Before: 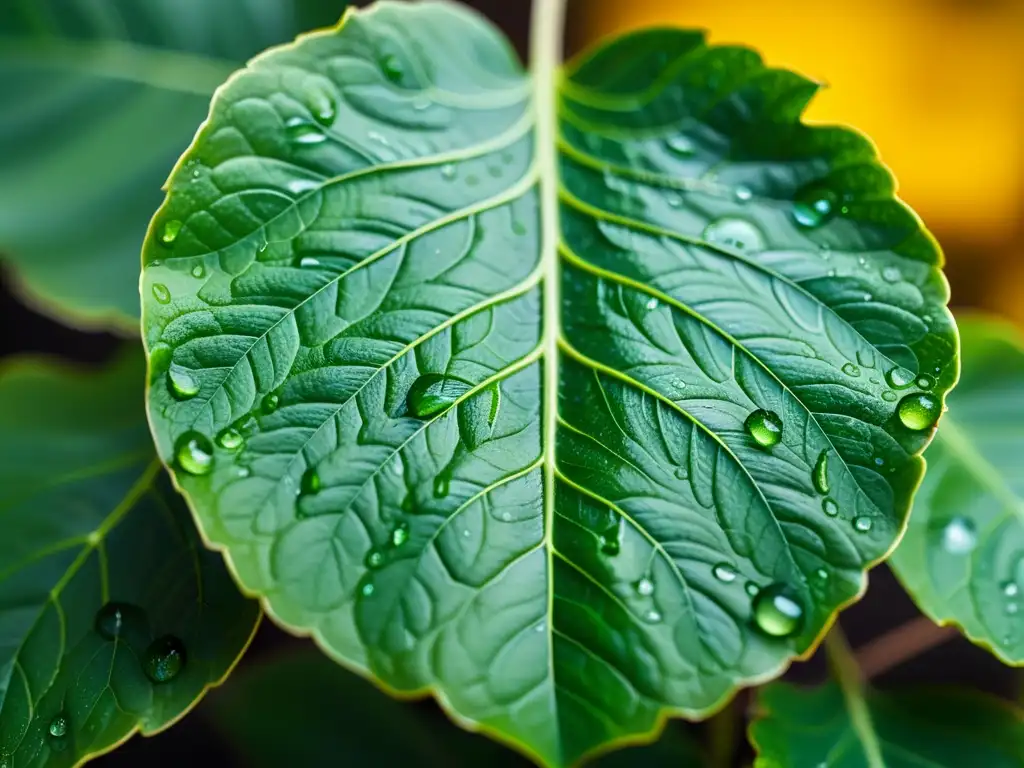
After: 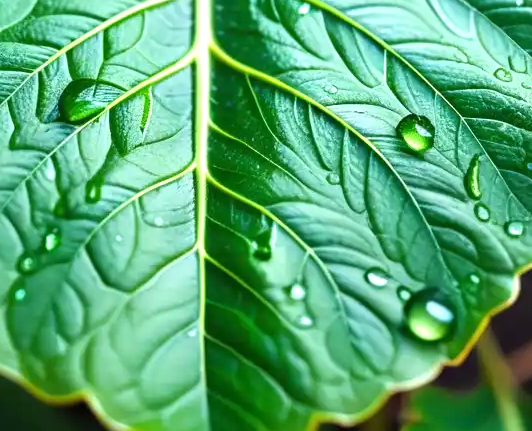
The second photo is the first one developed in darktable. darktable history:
crop: left 34.063%, top 38.509%, right 13.904%, bottom 5.281%
exposure: black level correction 0, exposure 0.696 EV, compensate highlight preservation false
